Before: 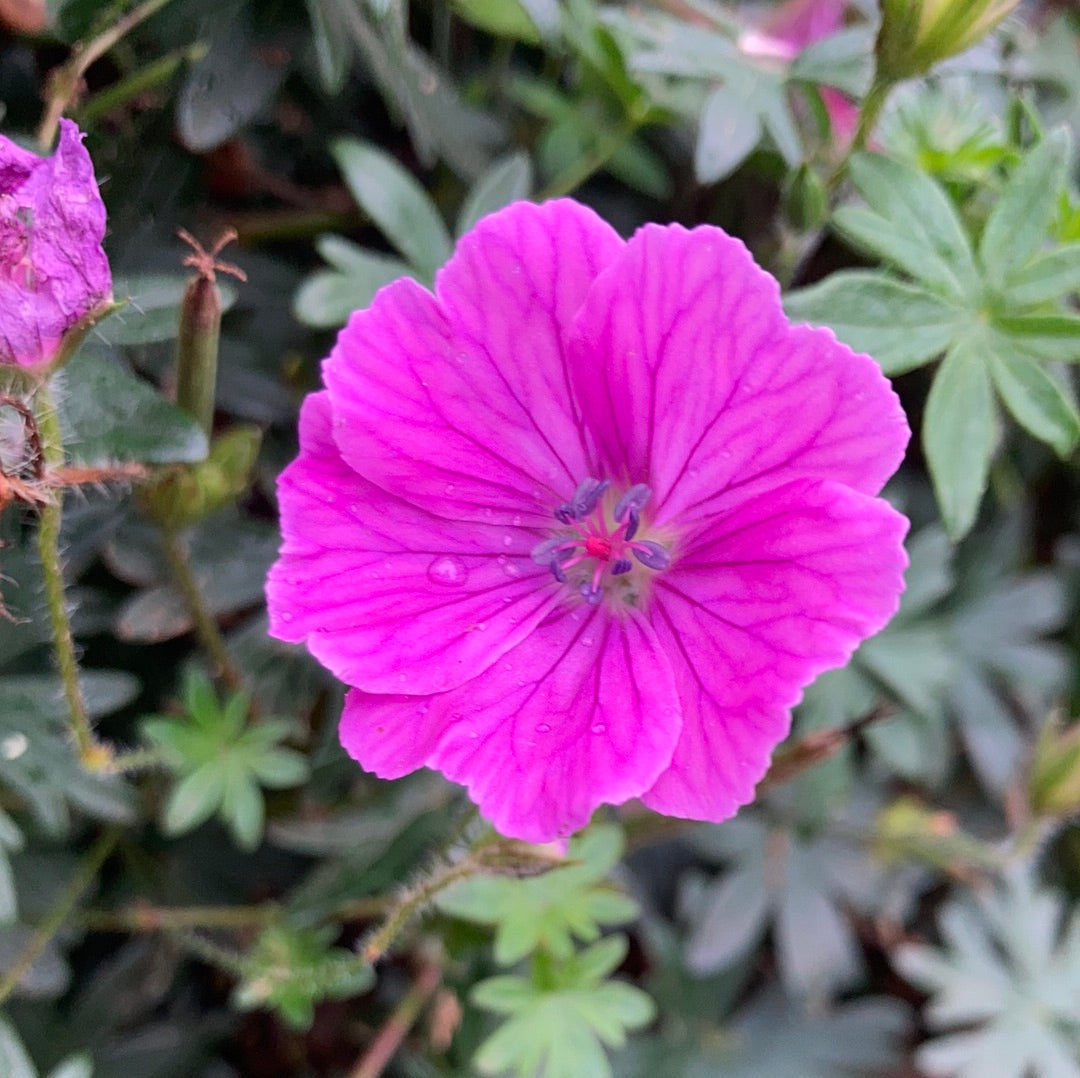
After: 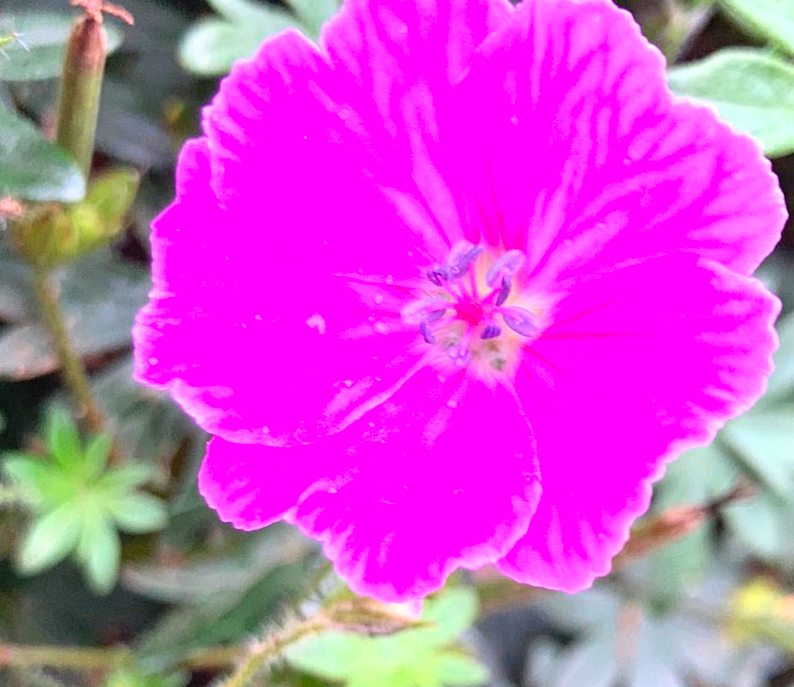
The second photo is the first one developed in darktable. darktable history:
exposure: black level correction 0, exposure 1.1 EV, compensate highlight preservation false
contrast brightness saturation: brightness 0.09, saturation 0.19
crop and rotate: angle -3.37°, left 9.79%, top 20.73%, right 12.42%, bottom 11.82%
